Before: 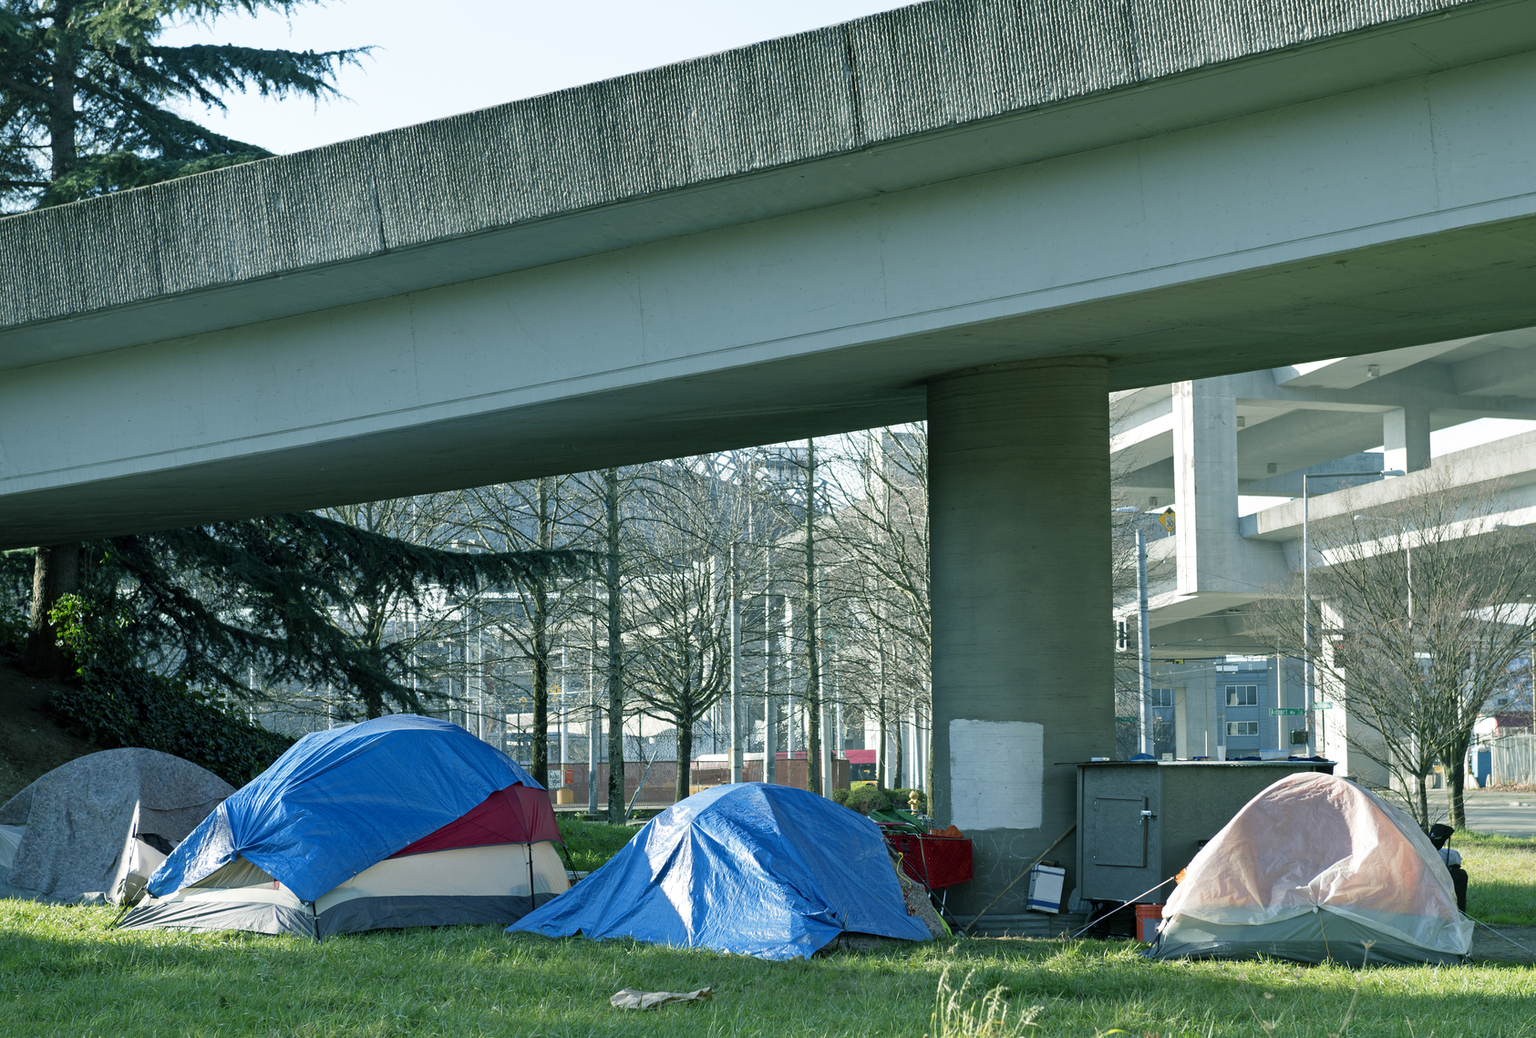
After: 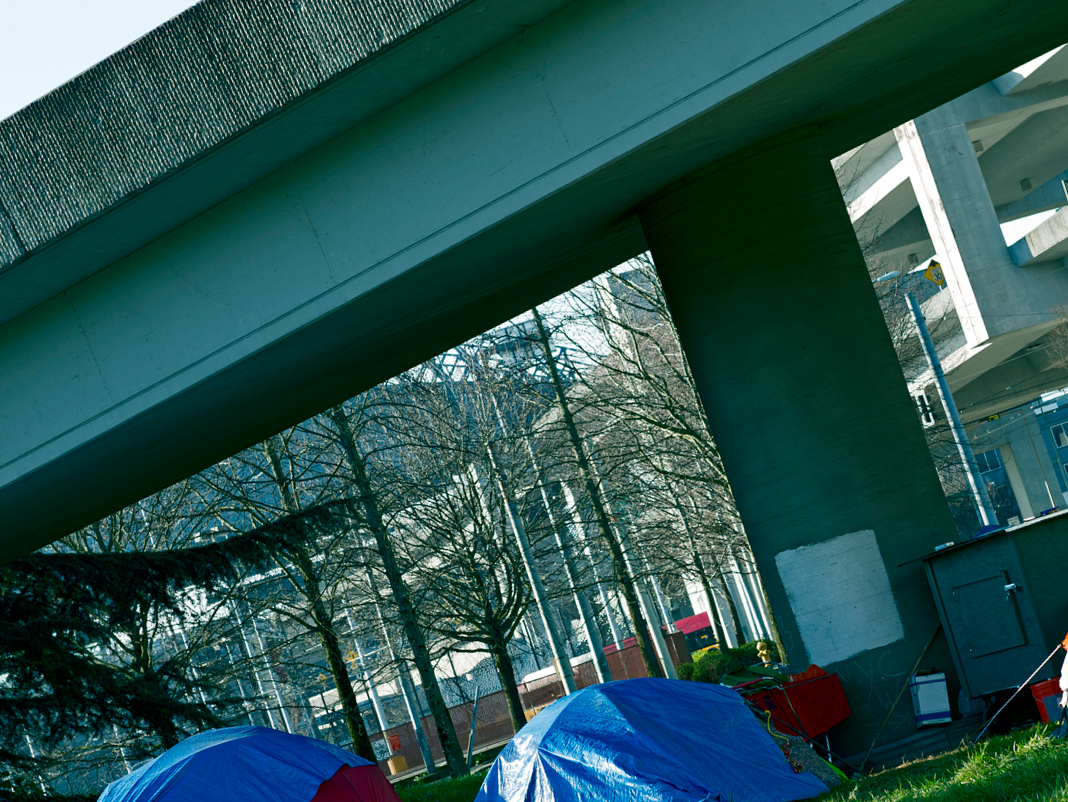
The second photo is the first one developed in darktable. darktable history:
crop and rotate: angle 17.79°, left 6.959%, right 3.958%, bottom 1.071%
contrast brightness saturation: brightness -0.253, saturation 0.203
